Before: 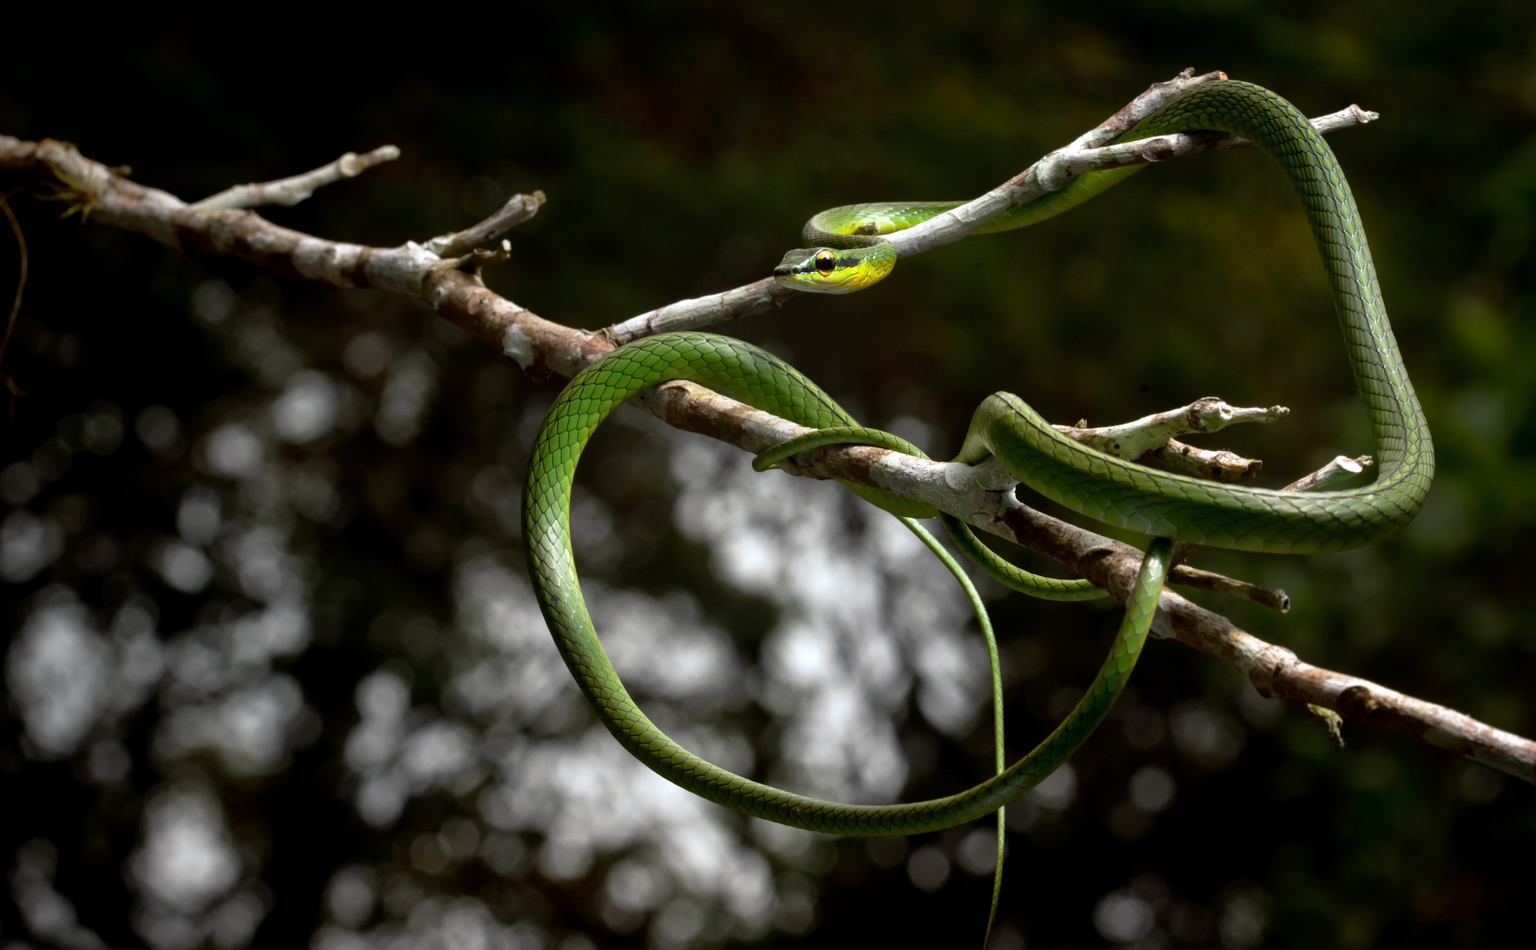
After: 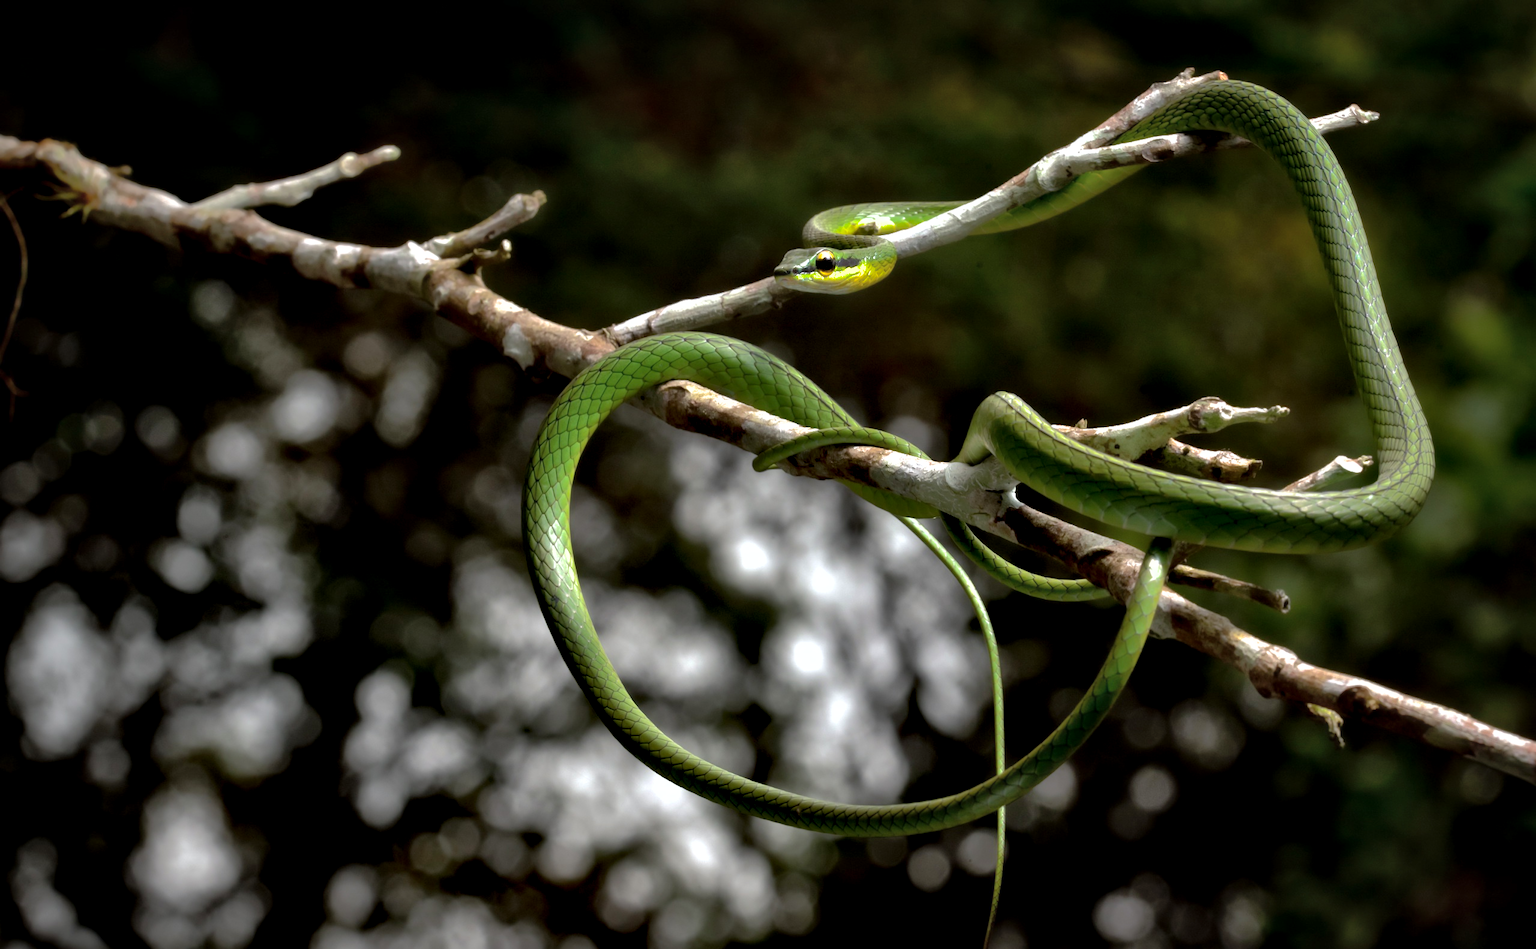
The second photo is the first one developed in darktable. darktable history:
shadows and highlights: shadows 39.33, highlights -60.05
contrast equalizer: octaves 7, y [[0.536, 0.565, 0.581, 0.516, 0.52, 0.491], [0.5 ×6], [0.5 ×6], [0 ×6], [0 ×6]]
